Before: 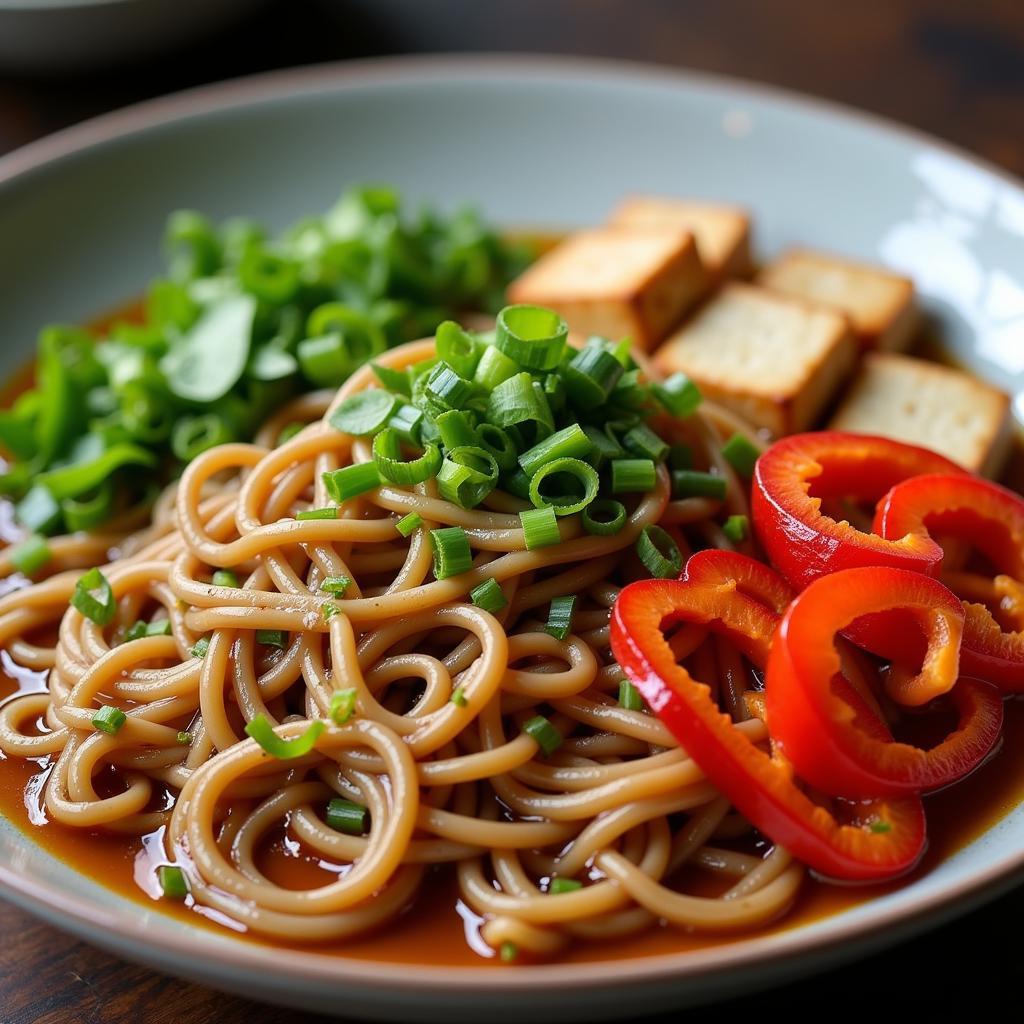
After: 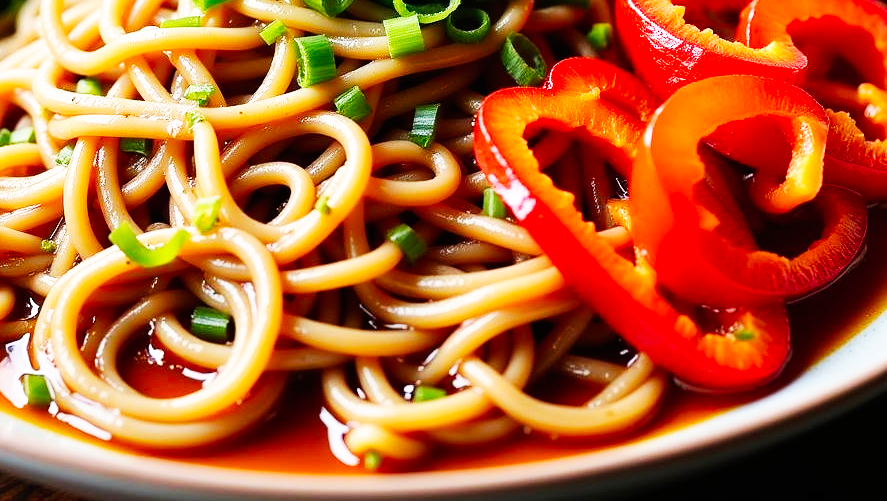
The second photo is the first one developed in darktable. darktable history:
crop and rotate: left 13.306%, top 48.129%, bottom 2.928%
base curve: curves: ch0 [(0, 0) (0.007, 0.004) (0.027, 0.03) (0.046, 0.07) (0.207, 0.54) (0.442, 0.872) (0.673, 0.972) (1, 1)], preserve colors none
